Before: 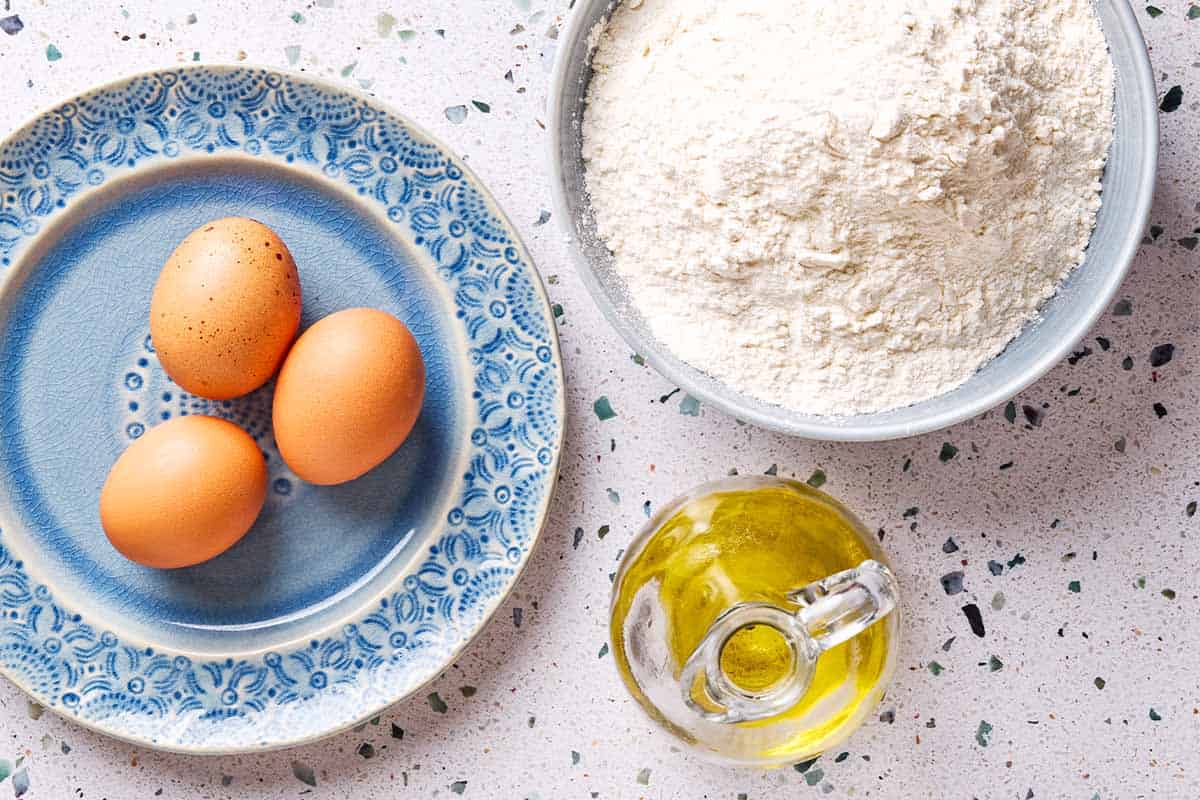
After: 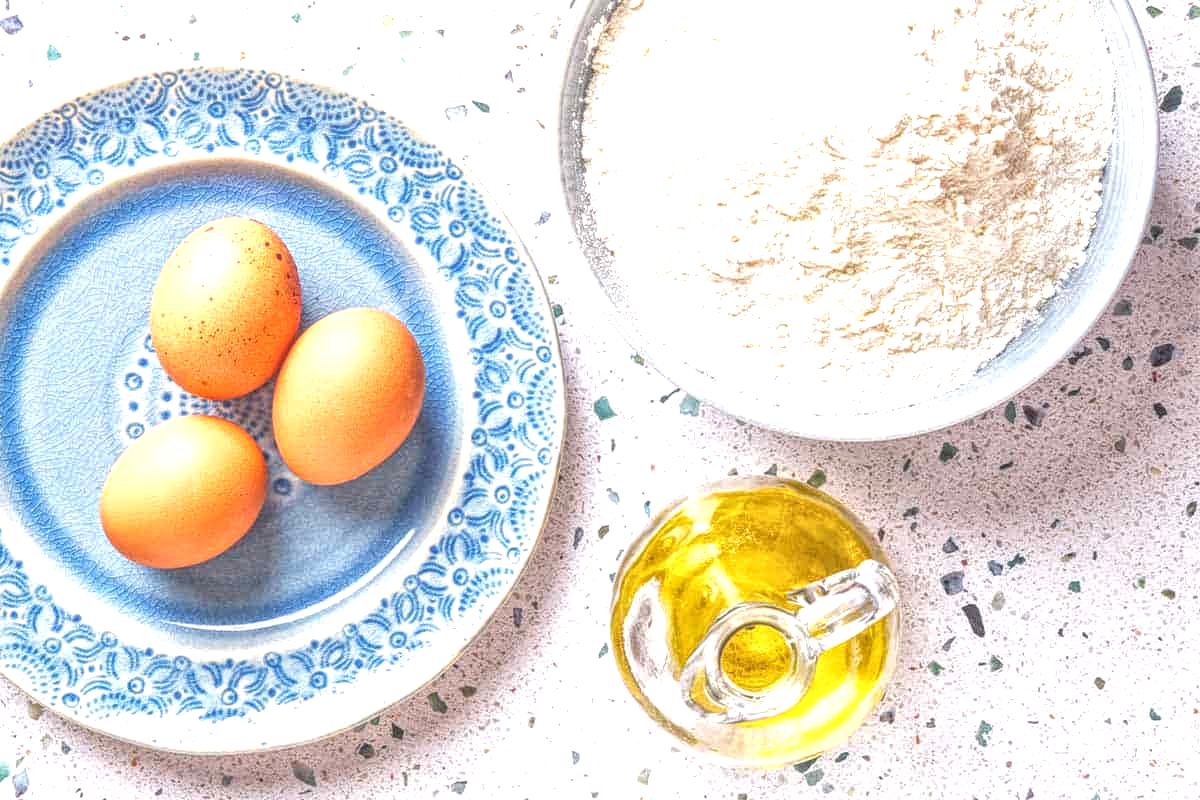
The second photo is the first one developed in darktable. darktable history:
exposure: black level correction 0, exposure 0.701 EV, compensate exposure bias true, compensate highlight preservation false
local contrast: highlights 66%, shadows 32%, detail 167%, midtone range 0.2
